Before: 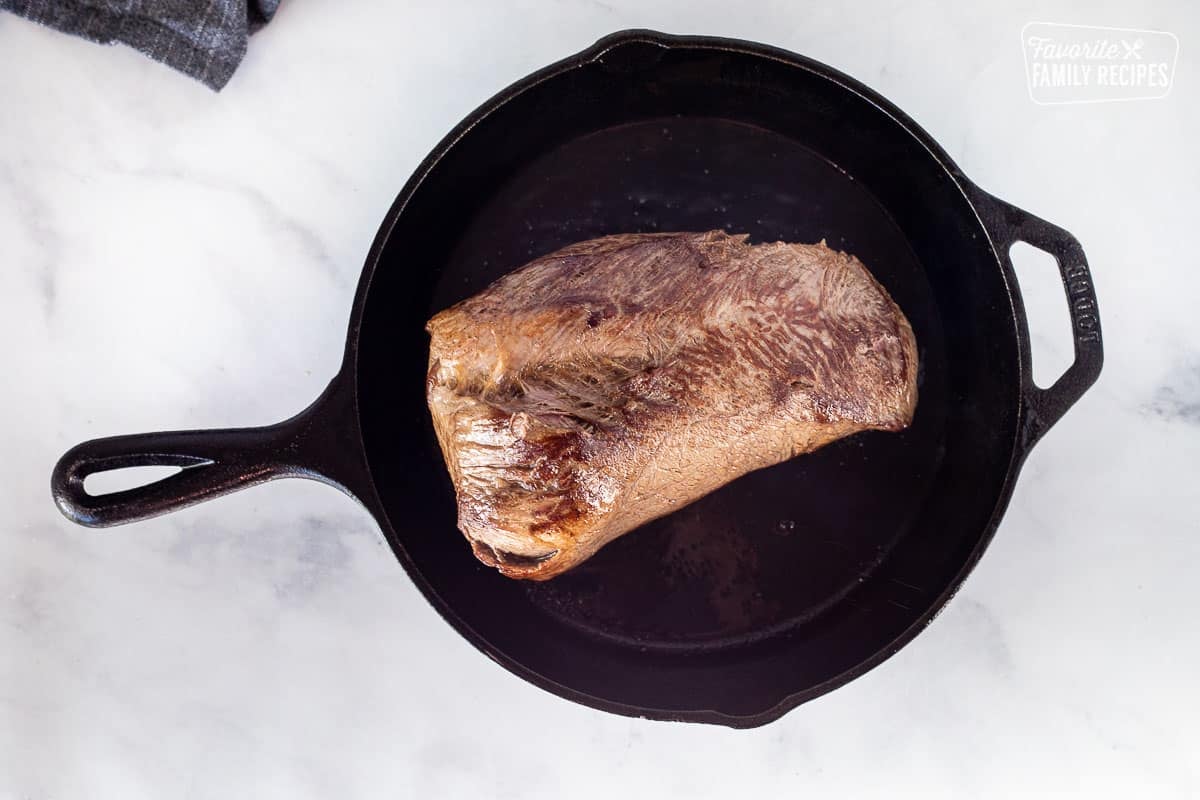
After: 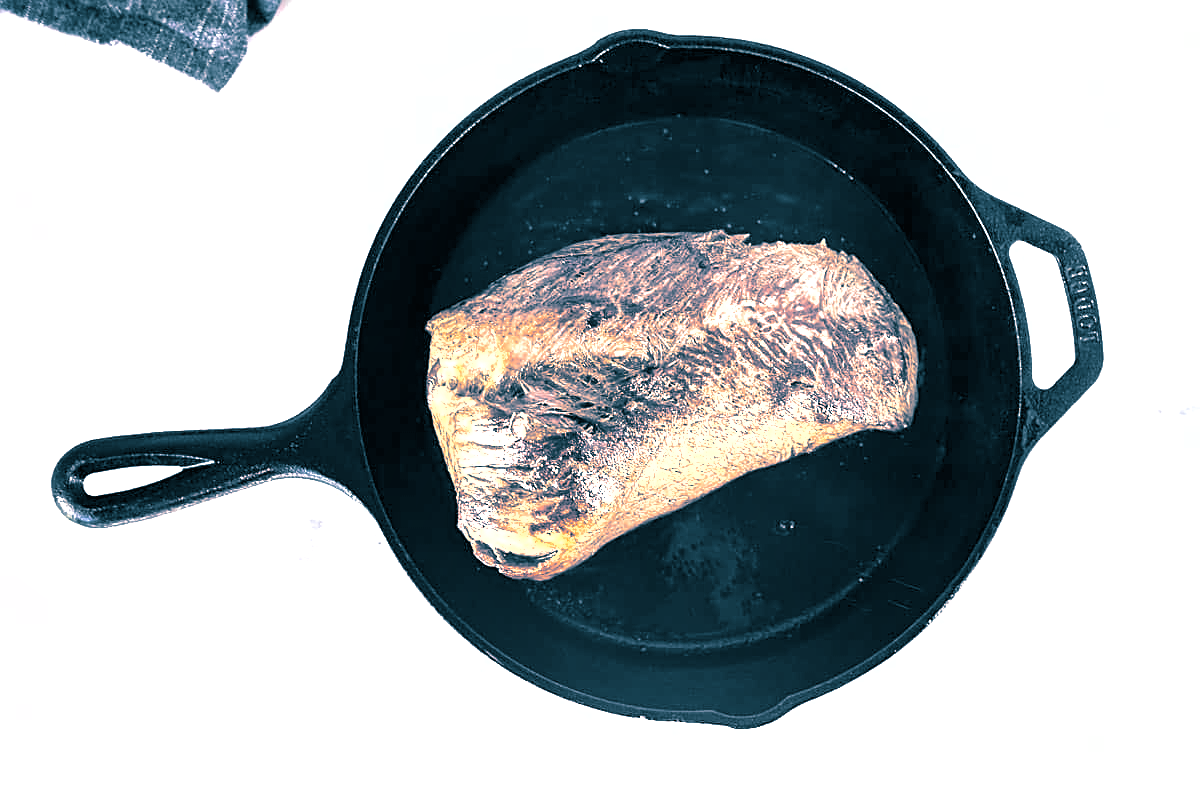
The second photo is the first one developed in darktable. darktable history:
fill light: on, module defaults
local contrast: mode bilateral grid, contrast 25, coarseness 60, detail 151%, midtone range 0.2
exposure: black level correction 0, exposure 1.2 EV, compensate exposure bias true, compensate highlight preservation false
sharpen: on, module defaults
split-toning: shadows › hue 212.4°, balance -70
